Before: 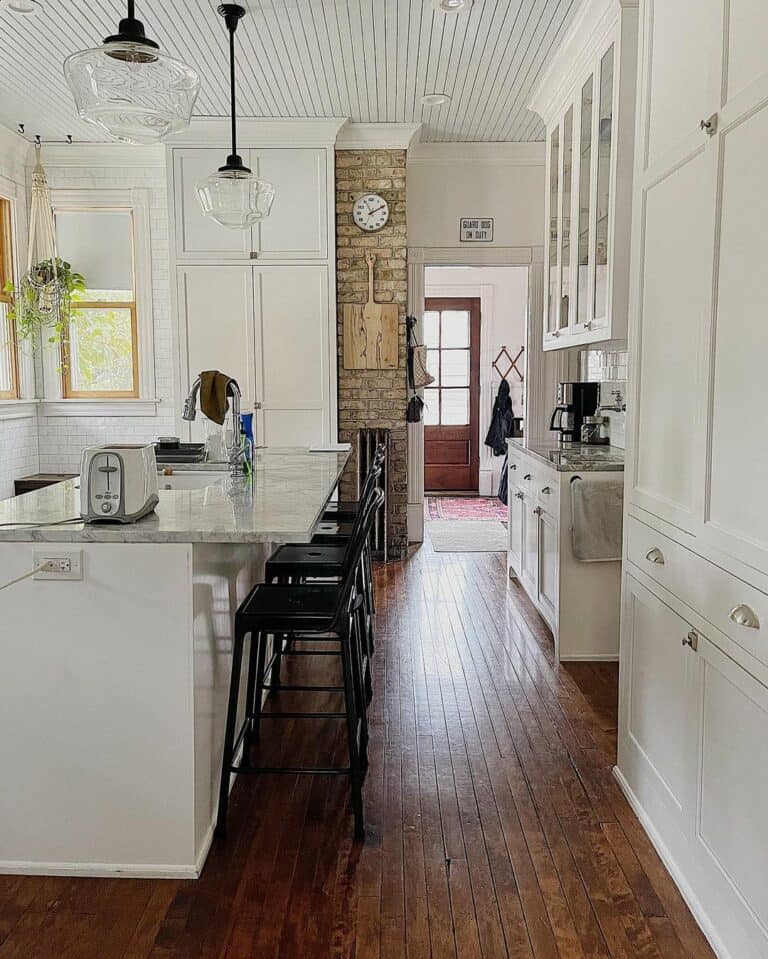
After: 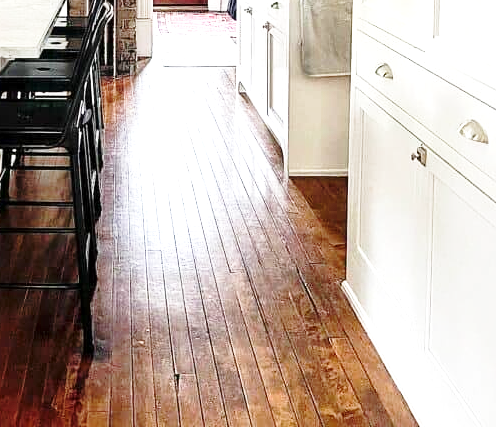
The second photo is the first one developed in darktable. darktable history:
crop and rotate: left 35.411%, top 50.595%, bottom 4.776%
local contrast: mode bilateral grid, contrast 19, coarseness 50, detail 150%, midtone range 0.2
exposure: black level correction 0, exposure 0.954 EV, compensate highlight preservation false
base curve: curves: ch0 [(0, 0) (0.028, 0.03) (0.121, 0.232) (0.46, 0.748) (0.859, 0.968) (1, 1)], preserve colors none
